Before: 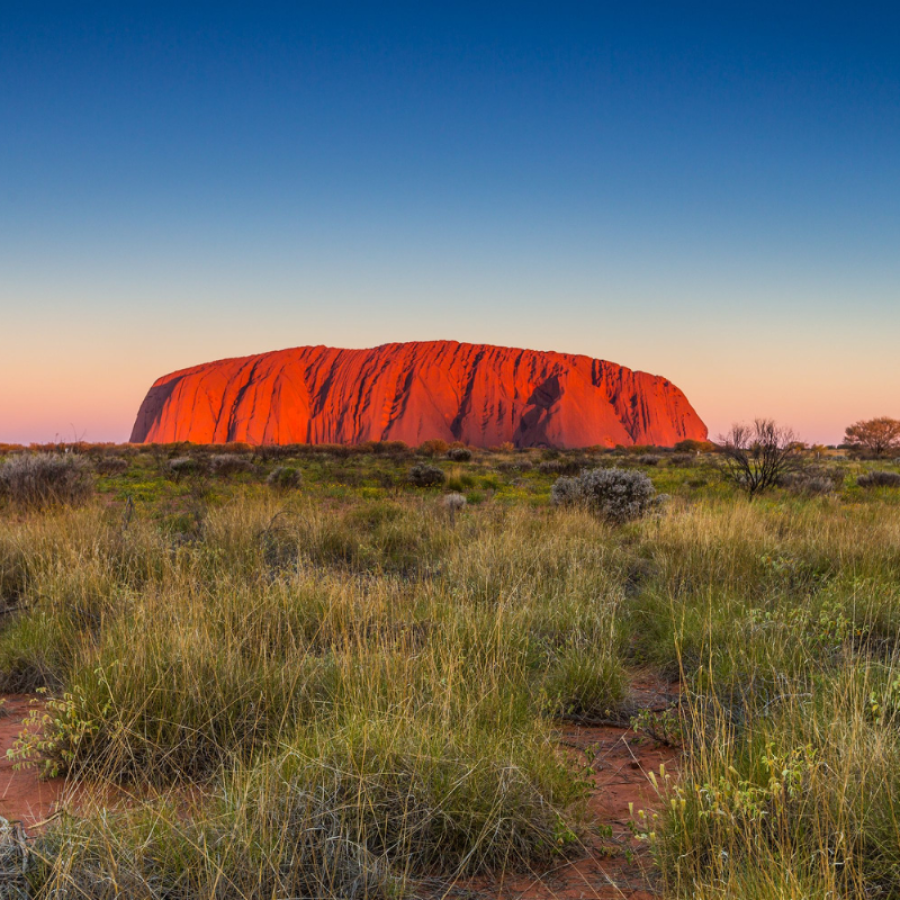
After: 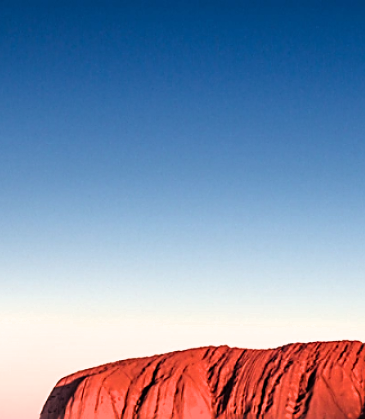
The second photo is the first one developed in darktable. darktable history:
sharpen: amount 0.753
crop and rotate: left 10.807%, top 0.085%, right 48.547%, bottom 53.328%
filmic rgb: black relative exposure -8.31 EV, white relative exposure 2.24 EV, hardness 7.1, latitude 85.1%, contrast 1.682, highlights saturation mix -3.27%, shadows ↔ highlights balance -2.8%
